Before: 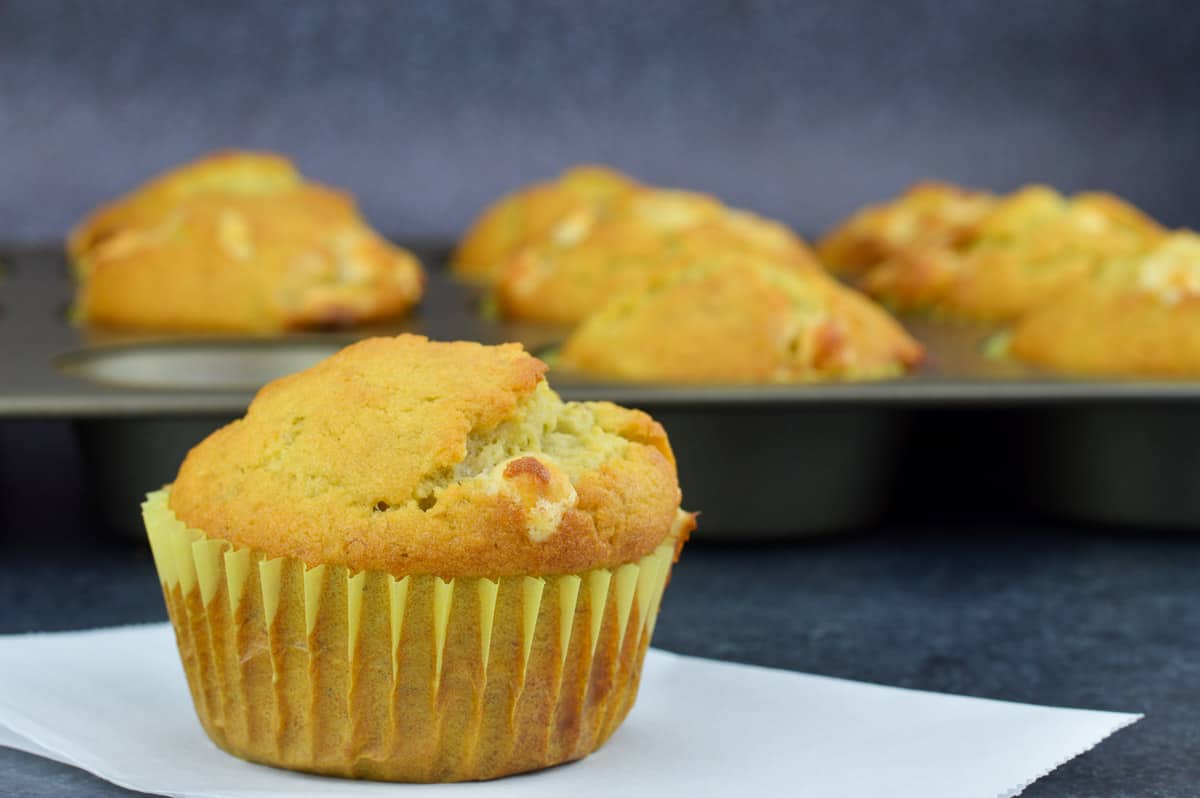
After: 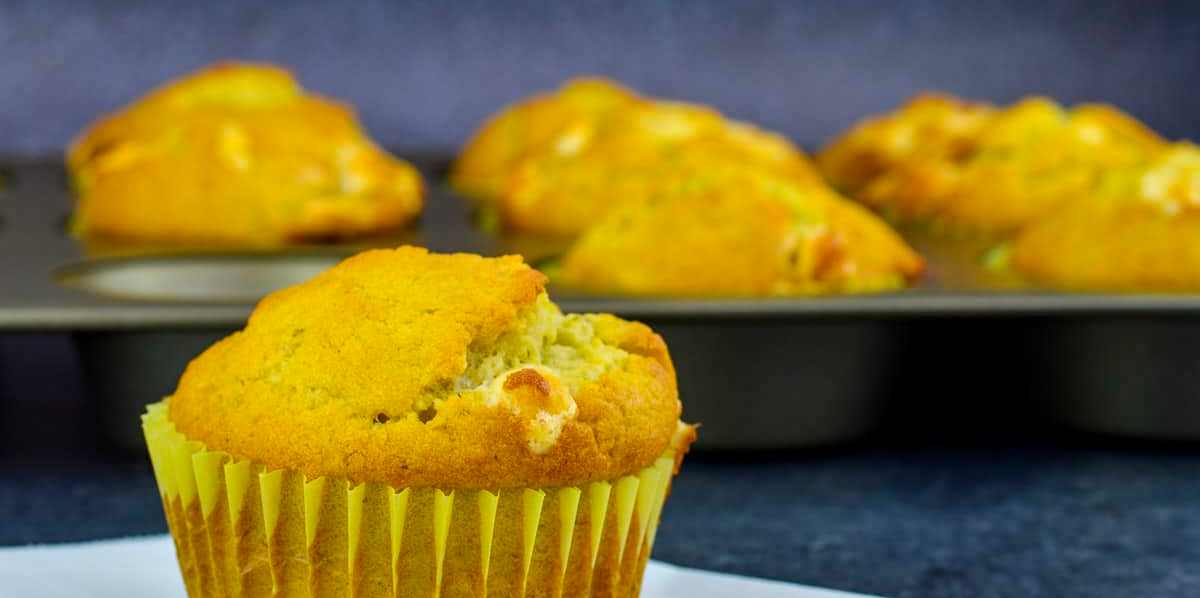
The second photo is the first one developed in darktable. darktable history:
crop: top 11.038%, bottom 13.962%
local contrast: on, module defaults
haze removal: compatibility mode true, adaptive false
color balance rgb: perceptual saturation grading › global saturation 20%, global vibrance 20%
